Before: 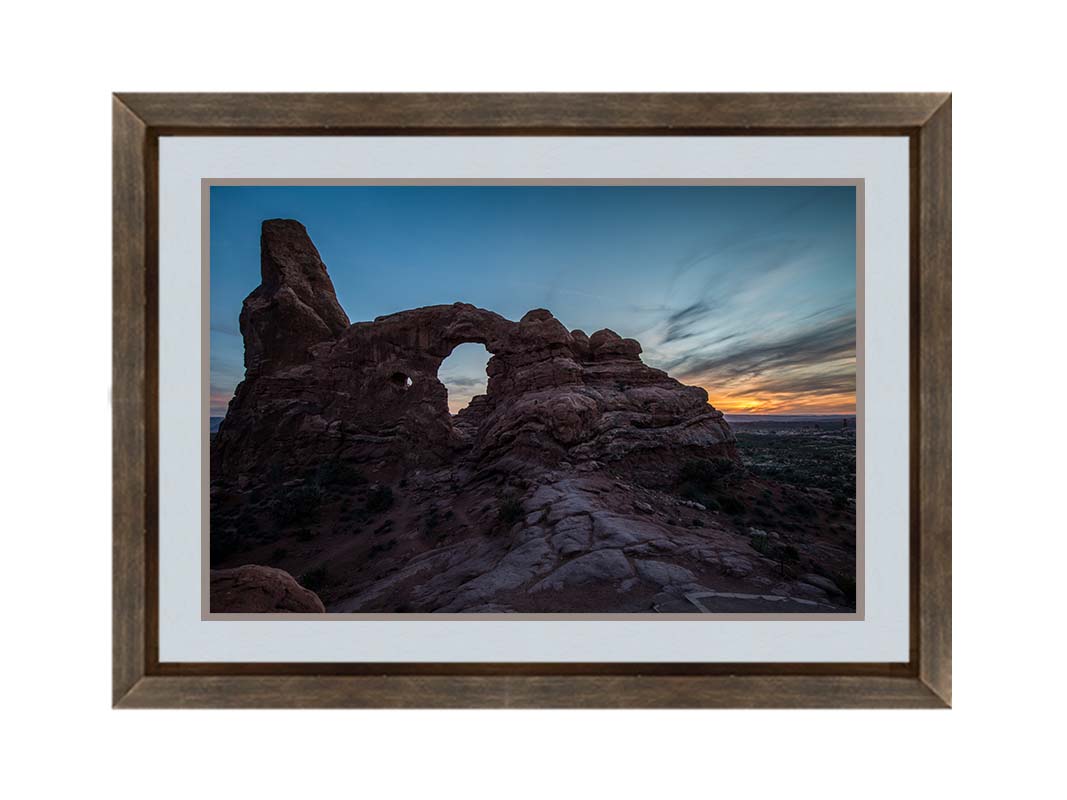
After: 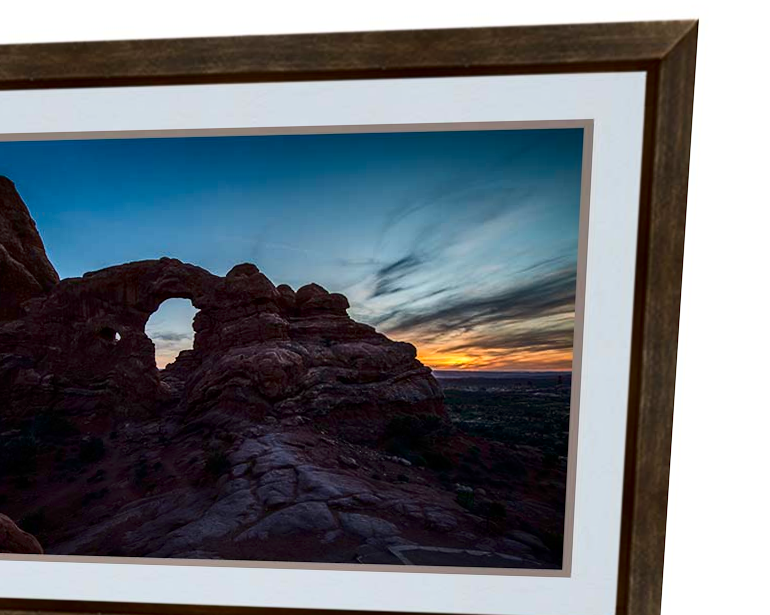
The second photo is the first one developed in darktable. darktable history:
shadows and highlights: shadows 35, highlights -35, soften with gaussian
crop: left 23.095%, top 5.827%, bottom 11.854%
contrast brightness saturation: contrast 0.19, brightness -0.11, saturation 0.21
rotate and perspective: rotation 0.062°, lens shift (vertical) 0.115, lens shift (horizontal) -0.133, crop left 0.047, crop right 0.94, crop top 0.061, crop bottom 0.94
